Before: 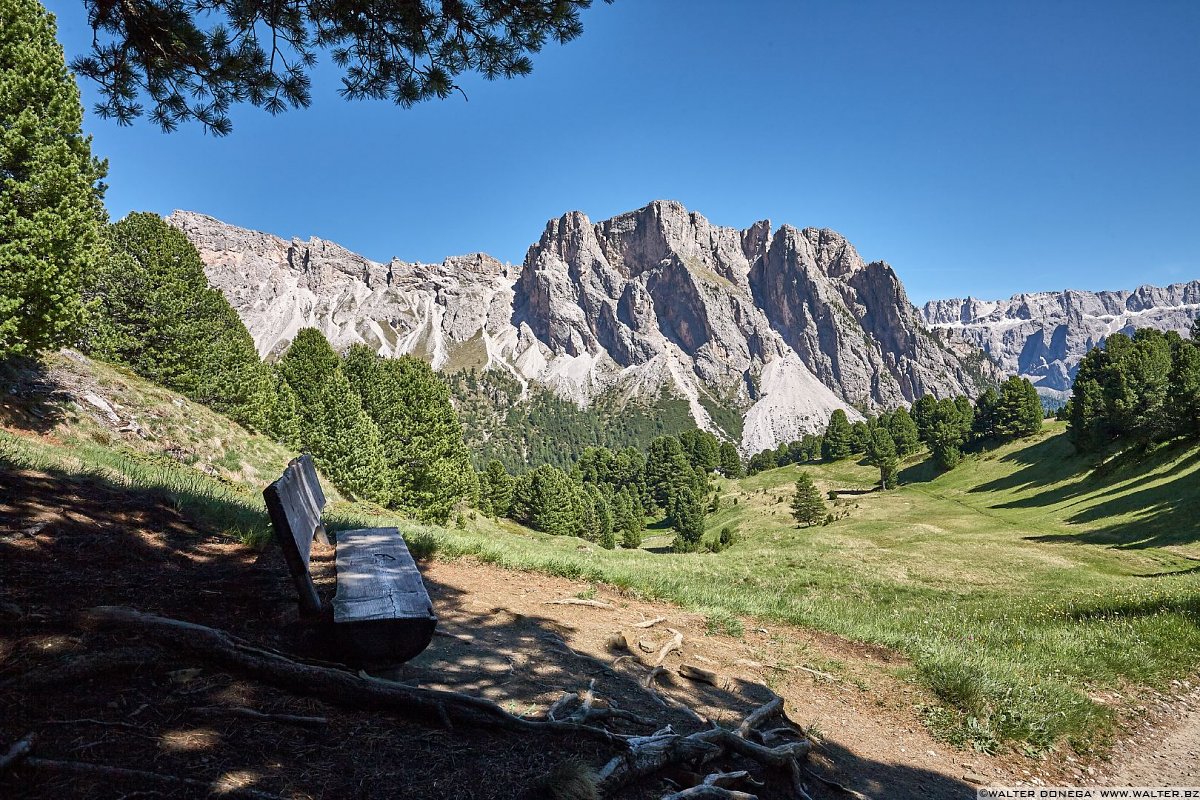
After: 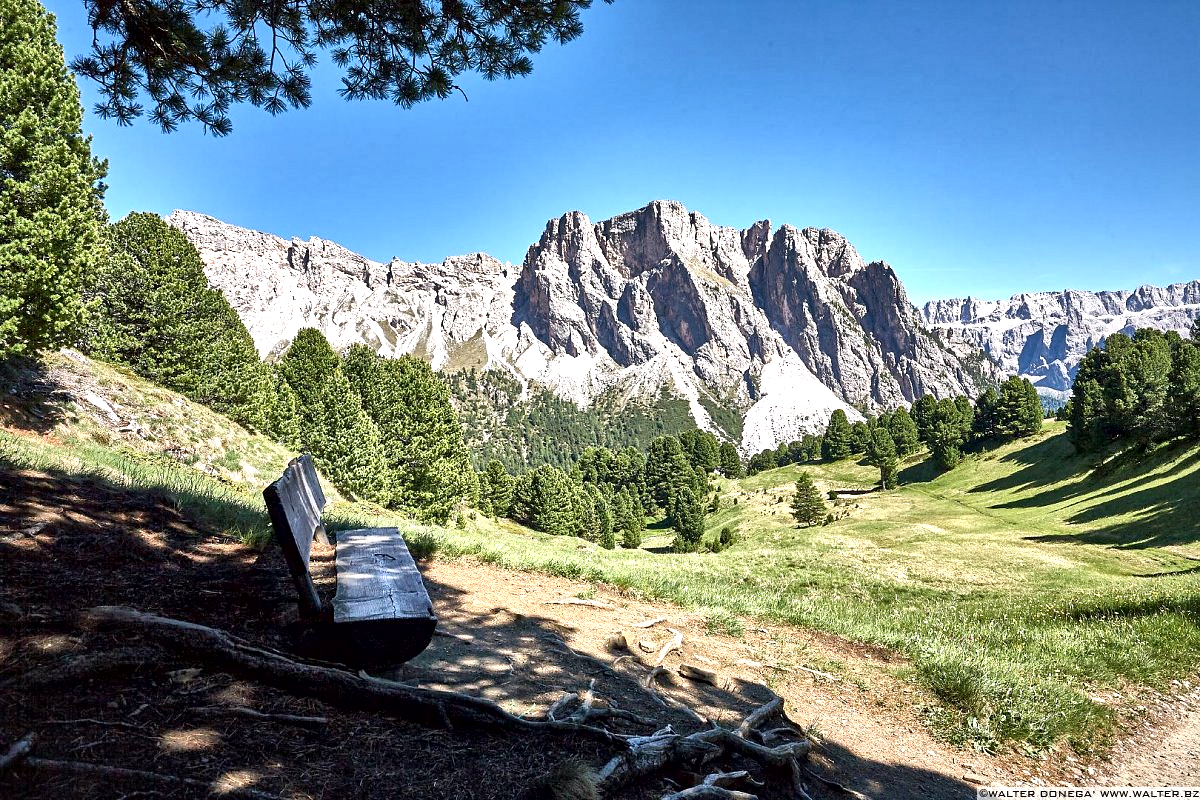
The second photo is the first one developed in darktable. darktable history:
local contrast: mode bilateral grid, contrast 71, coarseness 75, detail 181%, midtone range 0.2
exposure: exposure 0.61 EV, compensate highlight preservation false
